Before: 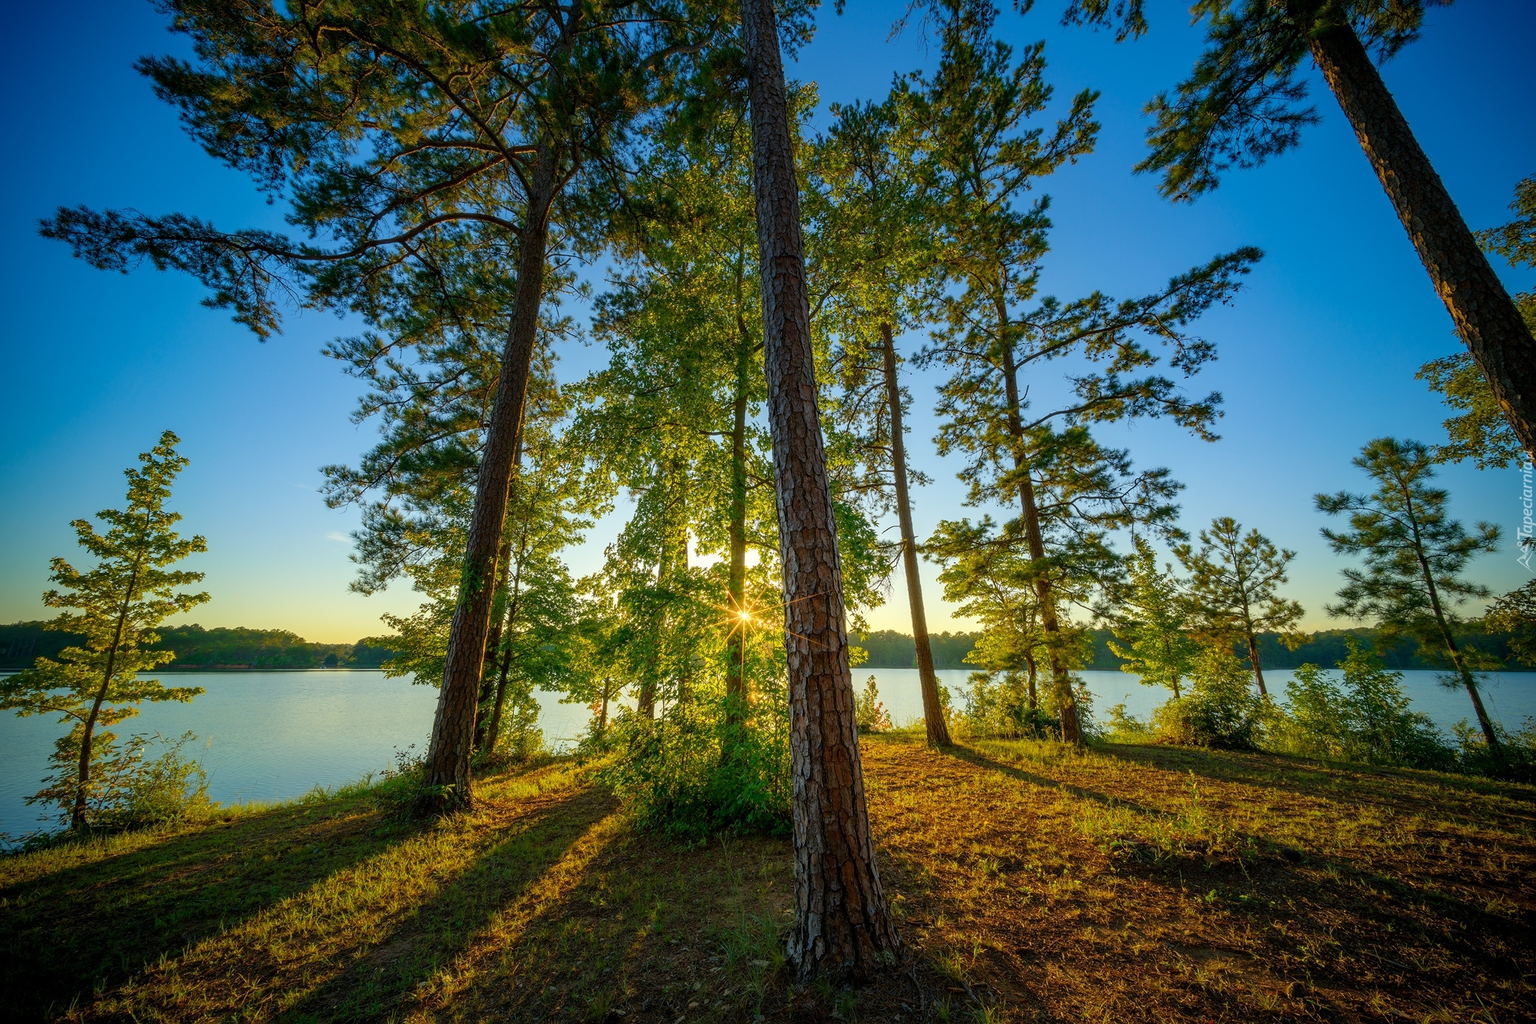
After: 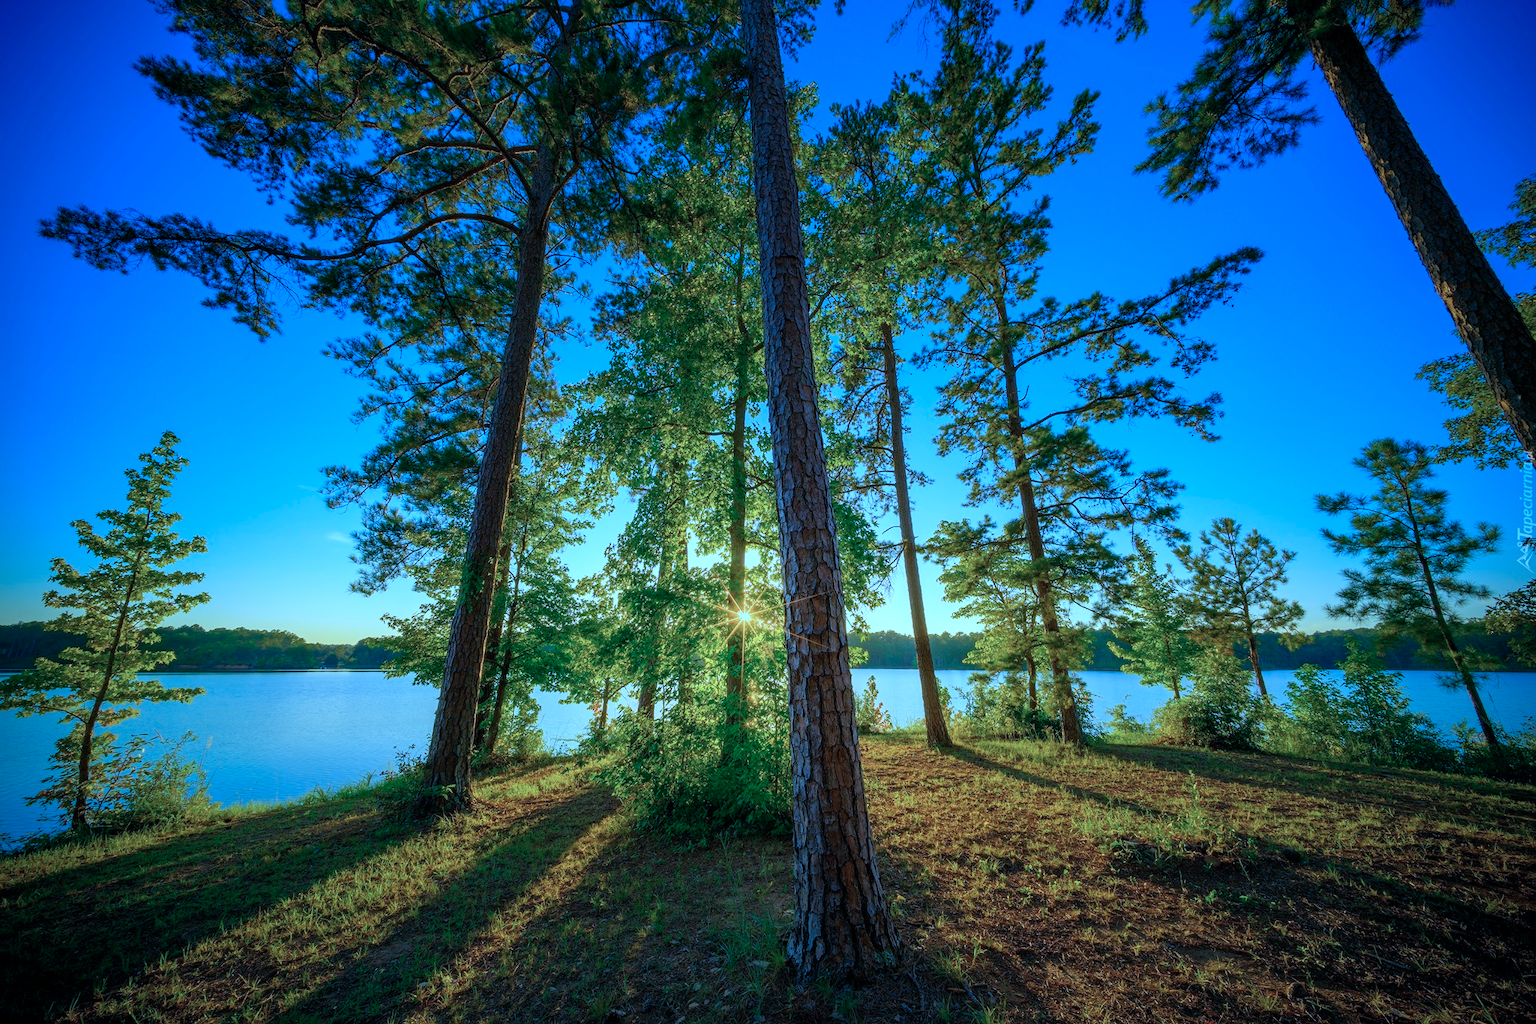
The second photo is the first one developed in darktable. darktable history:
color calibration: illuminant as shot in camera, x 0.443, y 0.413, temperature 2925.37 K
